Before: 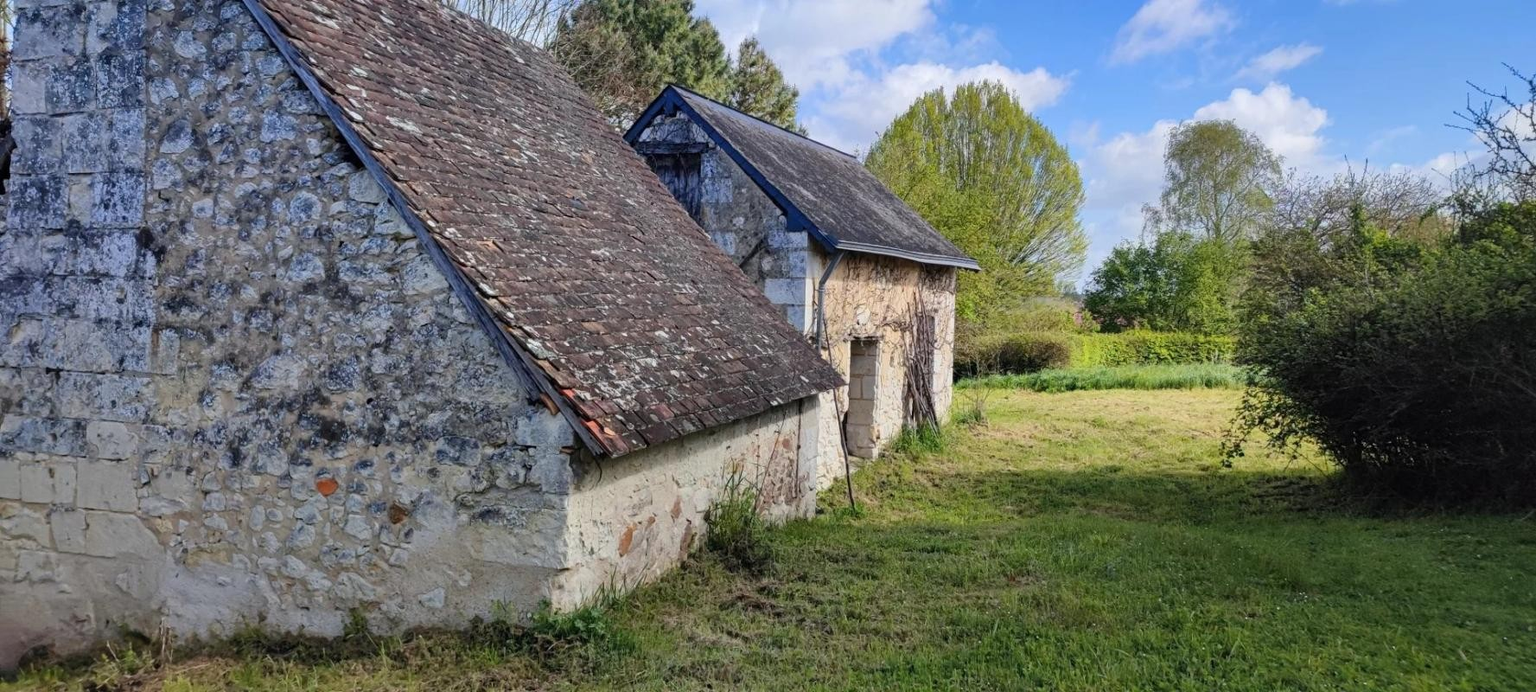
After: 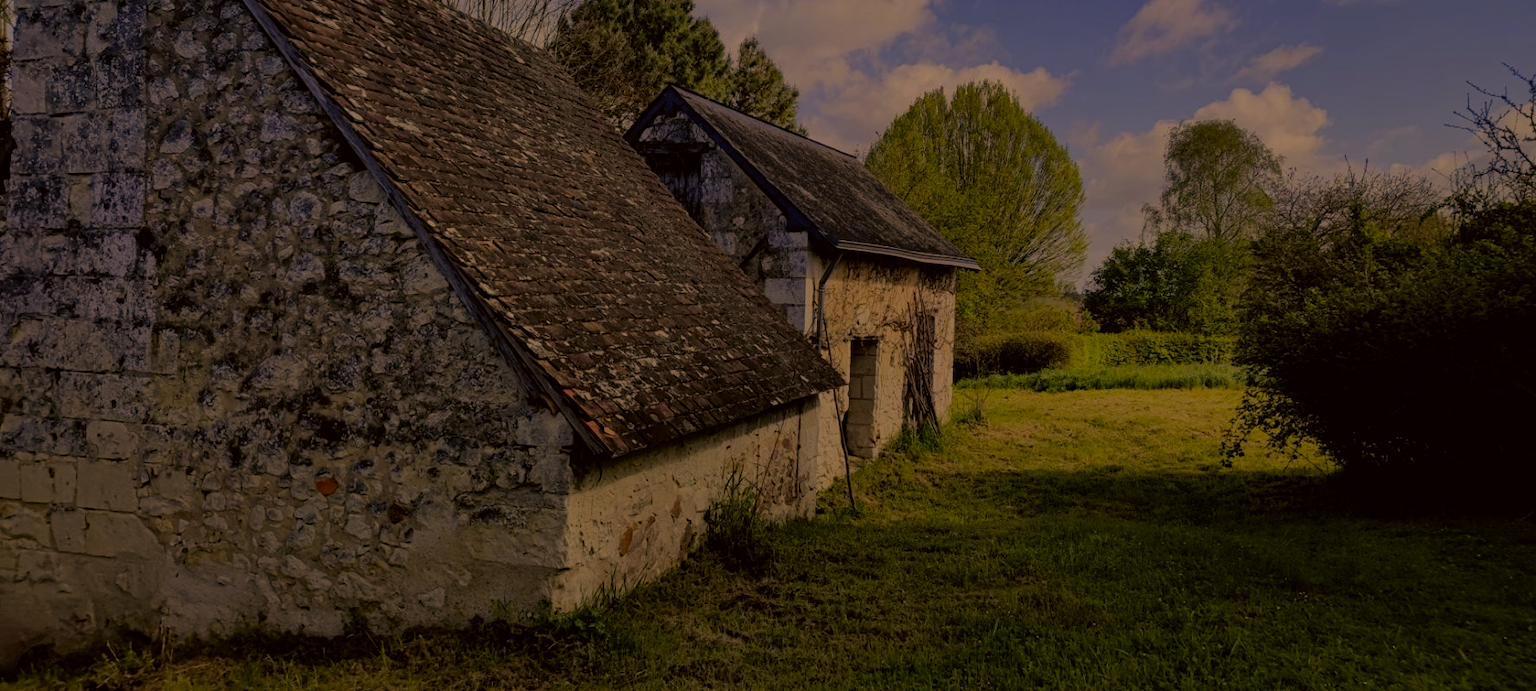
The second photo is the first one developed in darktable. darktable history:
color correction: highlights a* 18.67, highlights b* 35.36, shadows a* 1.07, shadows b* 6.34, saturation 1.04
exposure: exposure -2.061 EV, compensate highlight preservation false
haze removal: compatibility mode true, adaptive false
filmic rgb: black relative exposure -8 EV, white relative exposure 4.03 EV, hardness 4.17, color science v6 (2022), iterations of high-quality reconstruction 0
